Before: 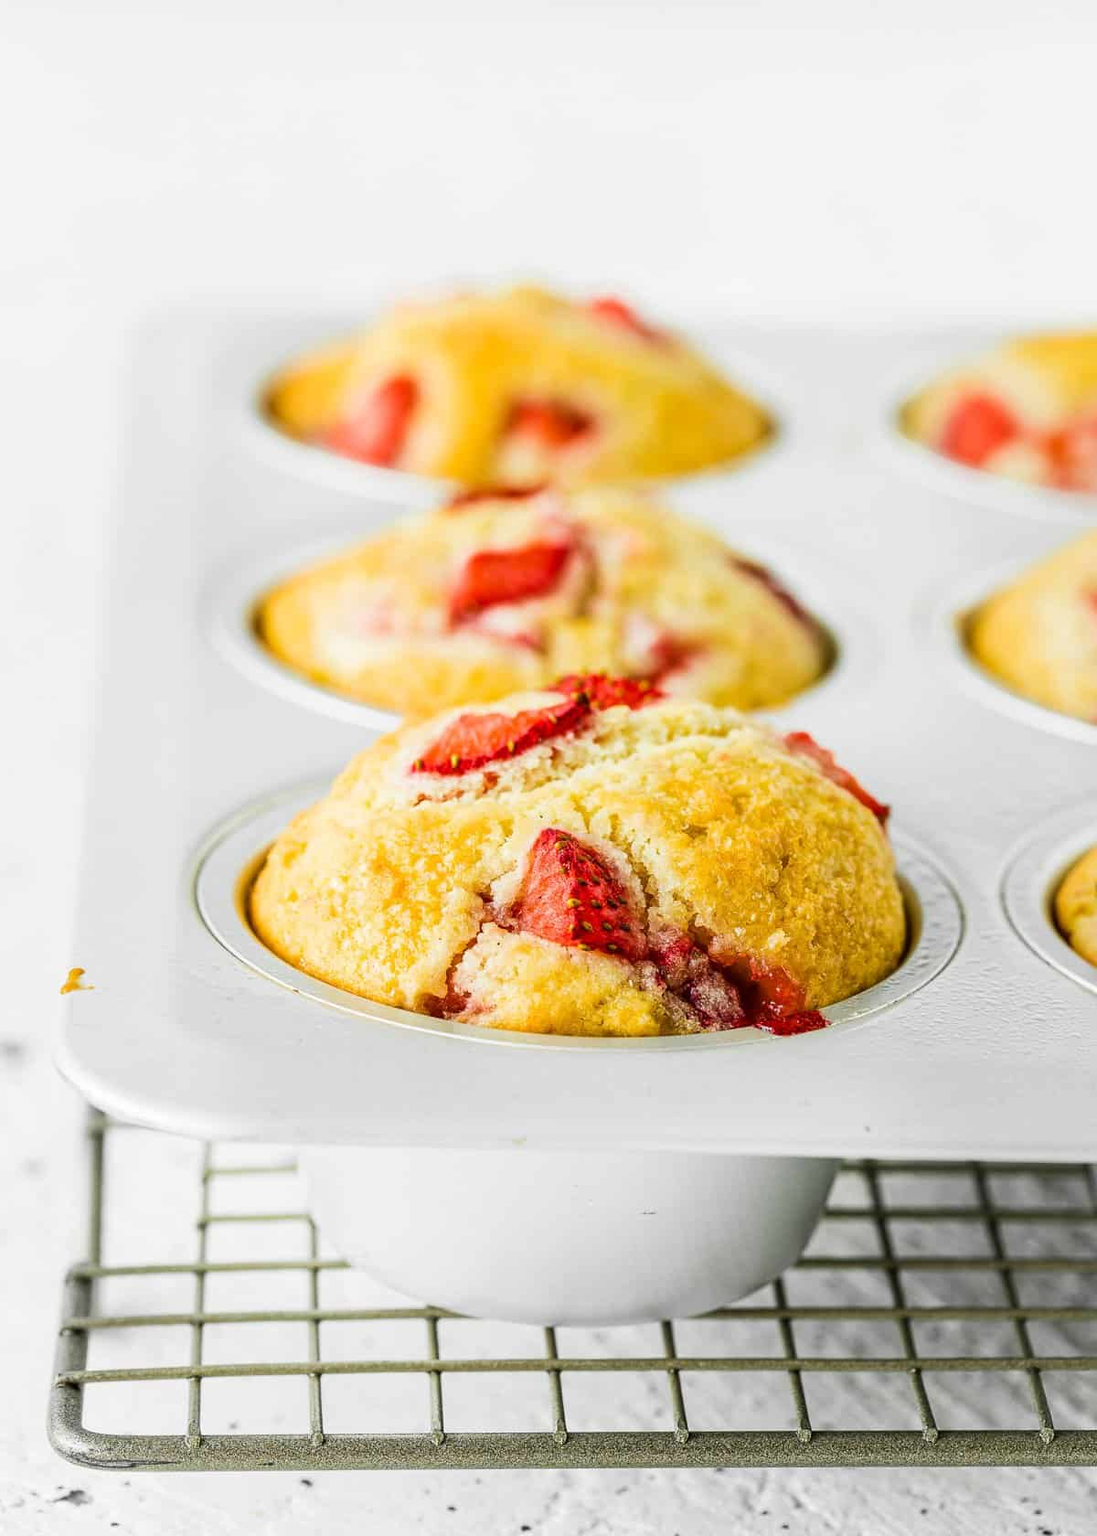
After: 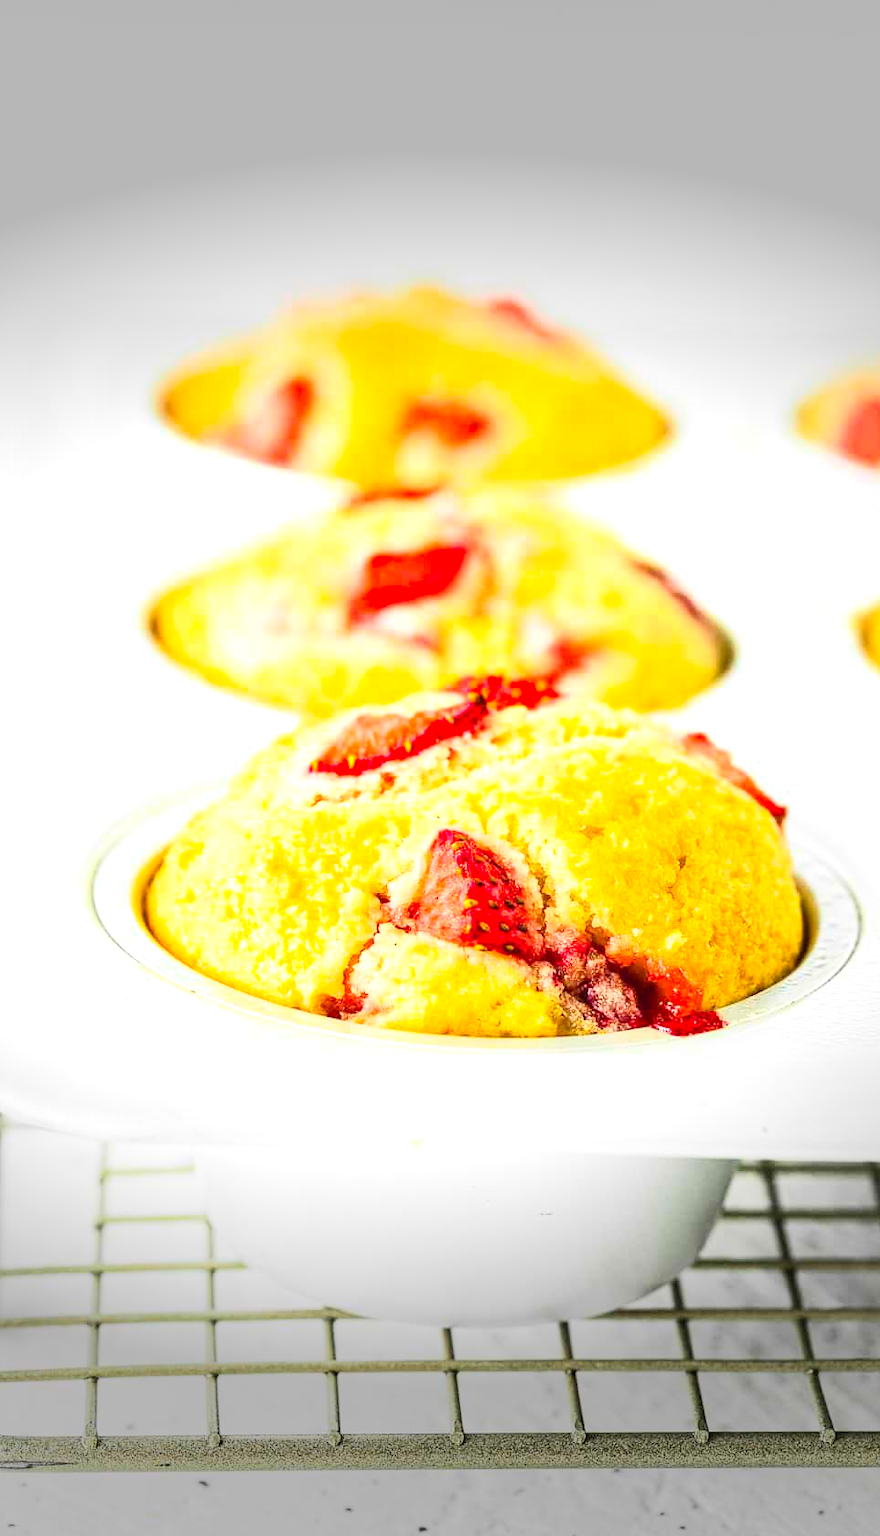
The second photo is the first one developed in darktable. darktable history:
crop and rotate: left 9.483%, right 10.199%
contrast brightness saturation: contrast 0.242, brightness 0.258, saturation 0.372
exposure: exposure 0.632 EV, compensate highlight preservation false
vignetting: fall-off start 70.64%, brightness -0.586, saturation -0.116, width/height ratio 1.333
